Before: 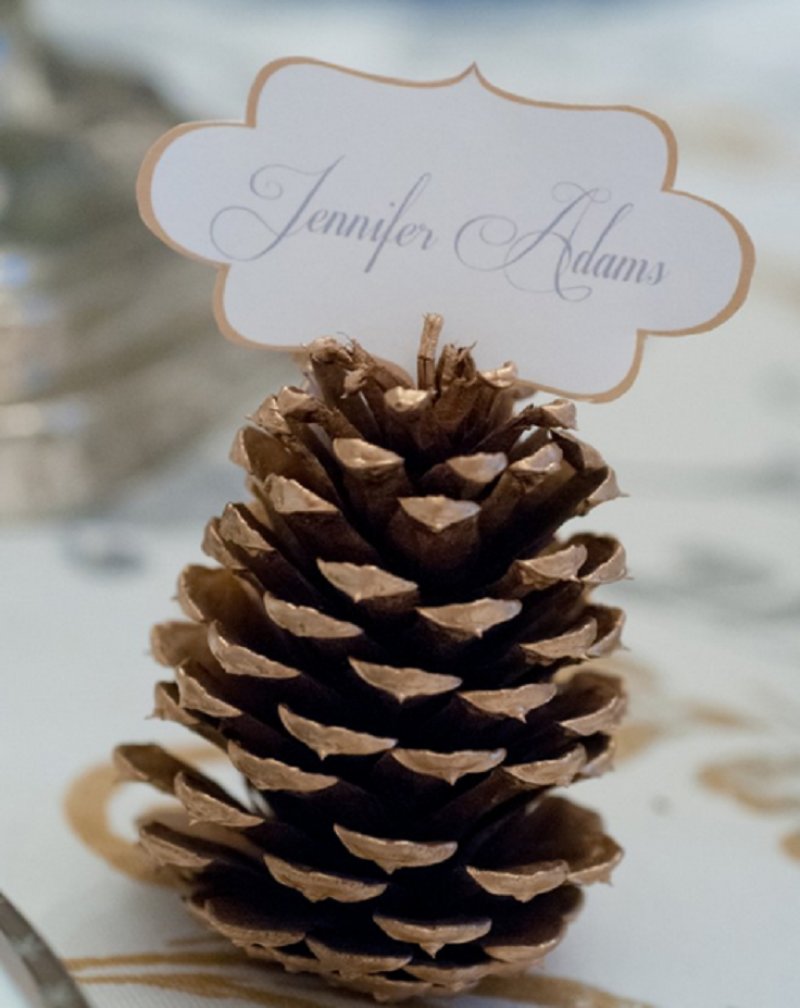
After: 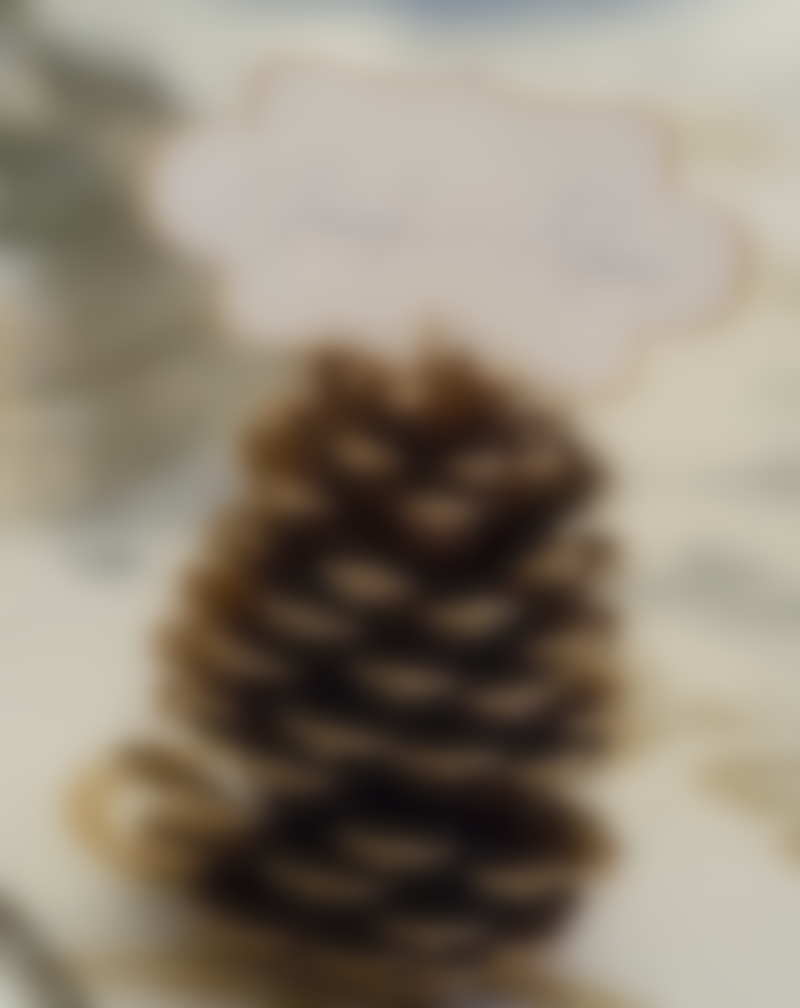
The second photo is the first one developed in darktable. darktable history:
color correction: highlights a* 2.72, highlights b* 22.8
lowpass: radius 16, unbound 0
white balance: red 0.954, blue 1.079
